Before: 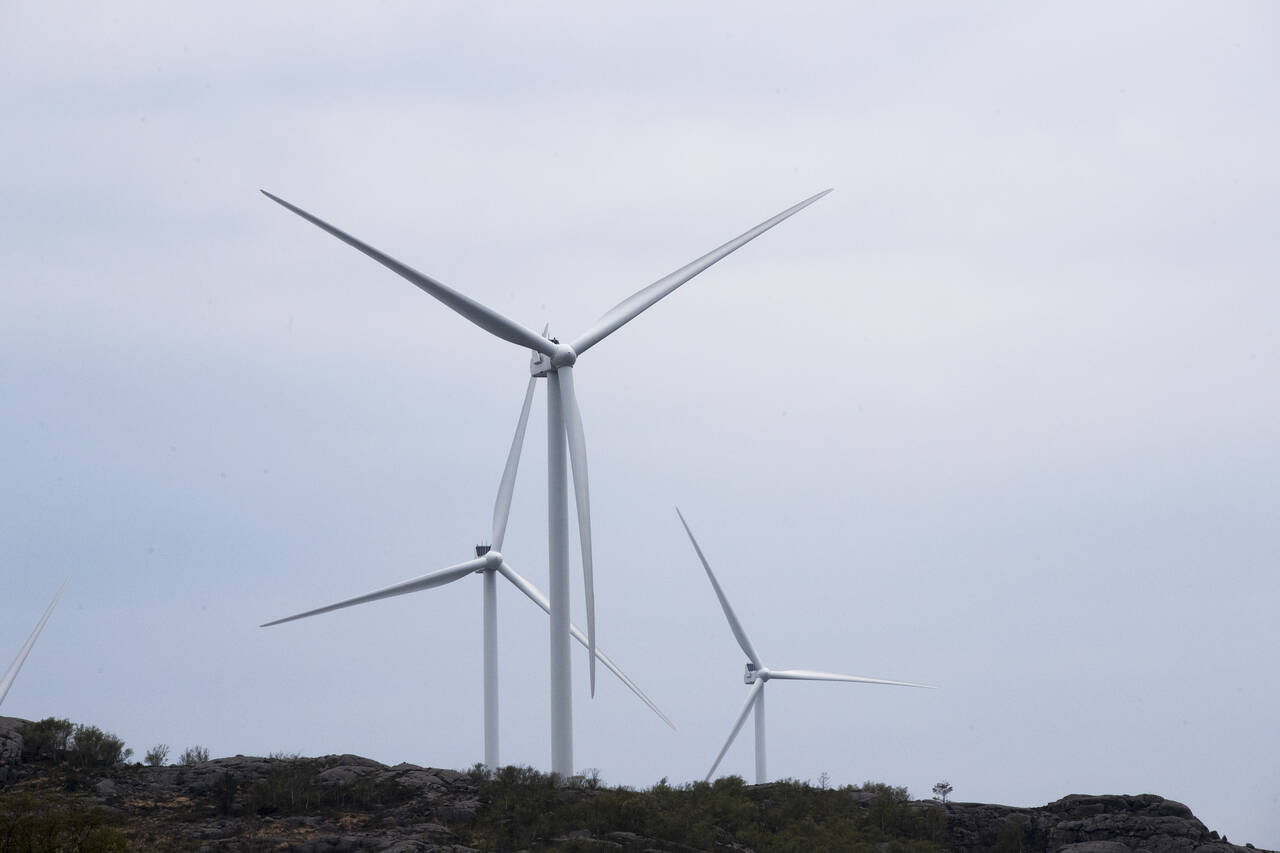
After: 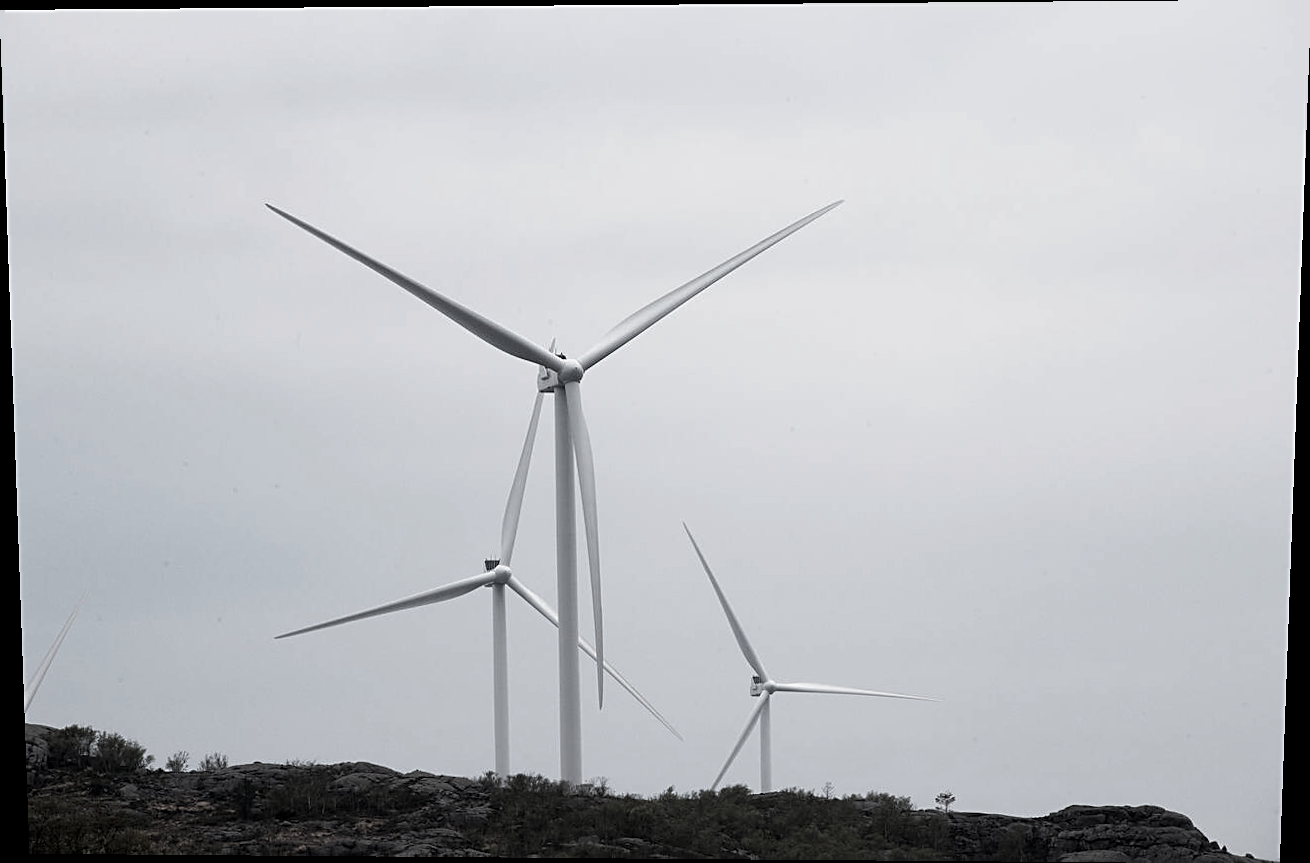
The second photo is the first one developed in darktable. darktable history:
sharpen: on, module defaults
rotate and perspective: lens shift (vertical) 0.048, lens shift (horizontal) -0.024, automatic cropping off
color correction: saturation 0.3
